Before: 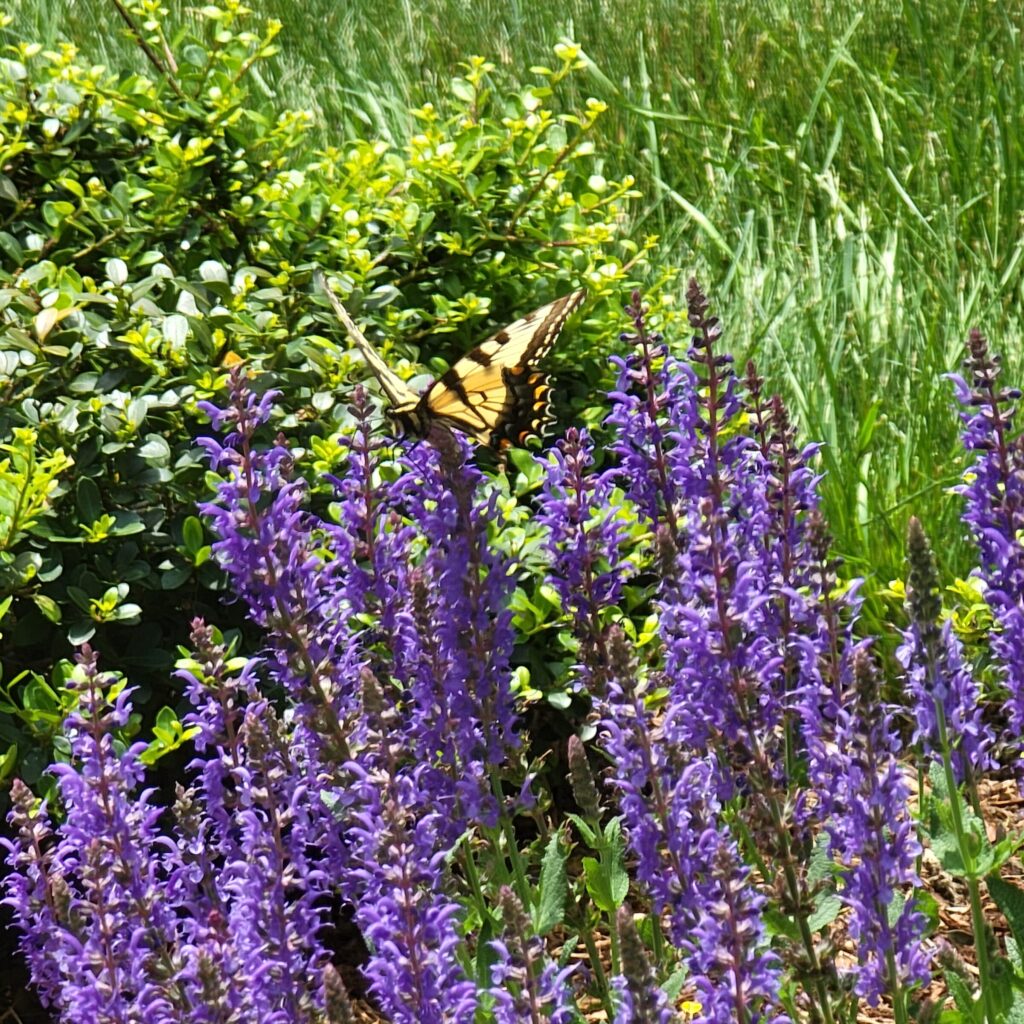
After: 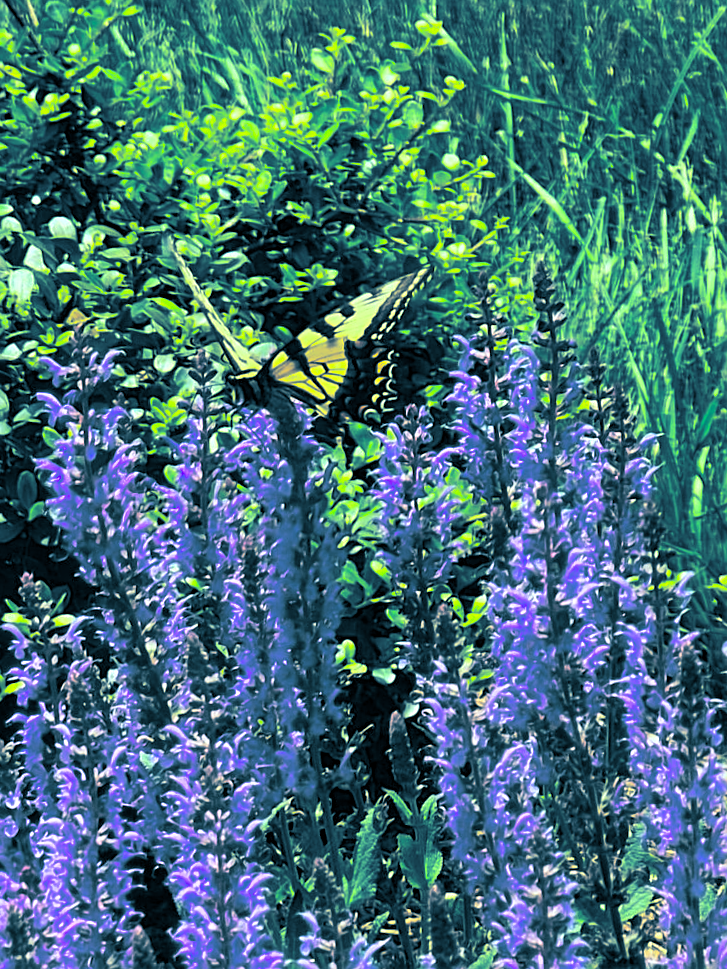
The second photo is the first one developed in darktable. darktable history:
split-toning: shadows › hue 212.4°, balance -70
color correction: highlights a* -10.77, highlights b* 9.8, saturation 1.72
color calibration: illuminant as shot in camera, x 0.358, y 0.373, temperature 4628.91 K
sharpen: on, module defaults
crop and rotate: angle -3.27°, left 14.277%, top 0.028%, right 10.766%, bottom 0.028%
